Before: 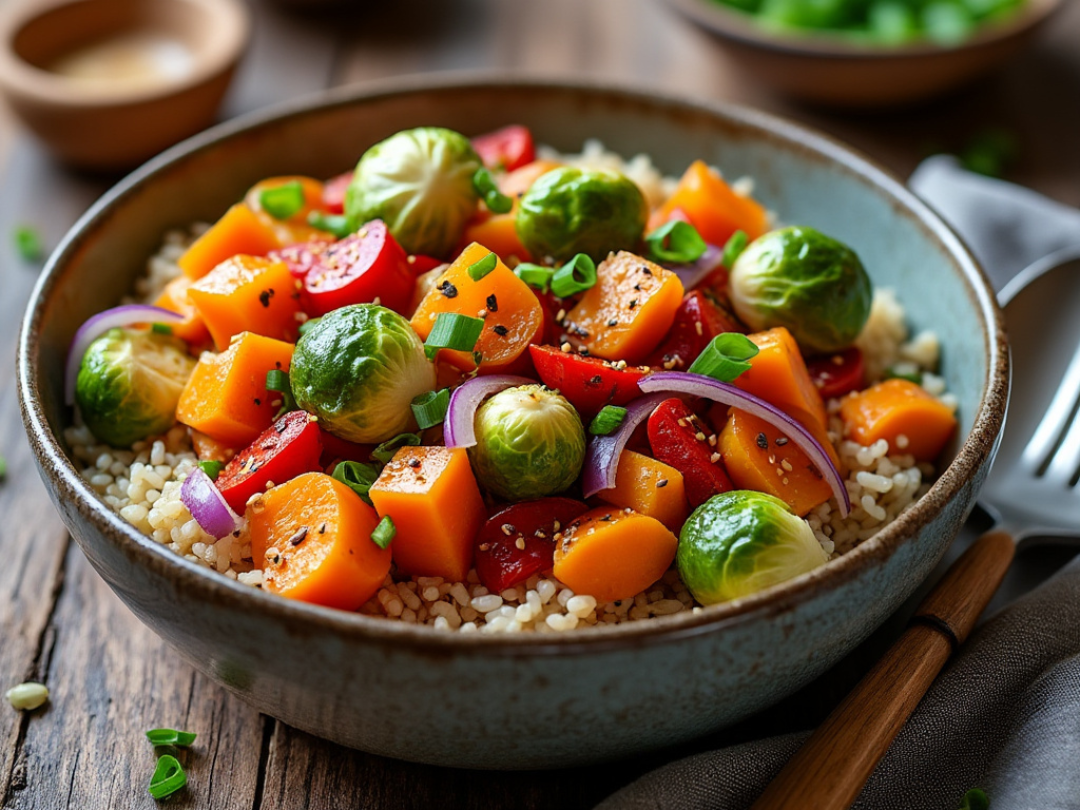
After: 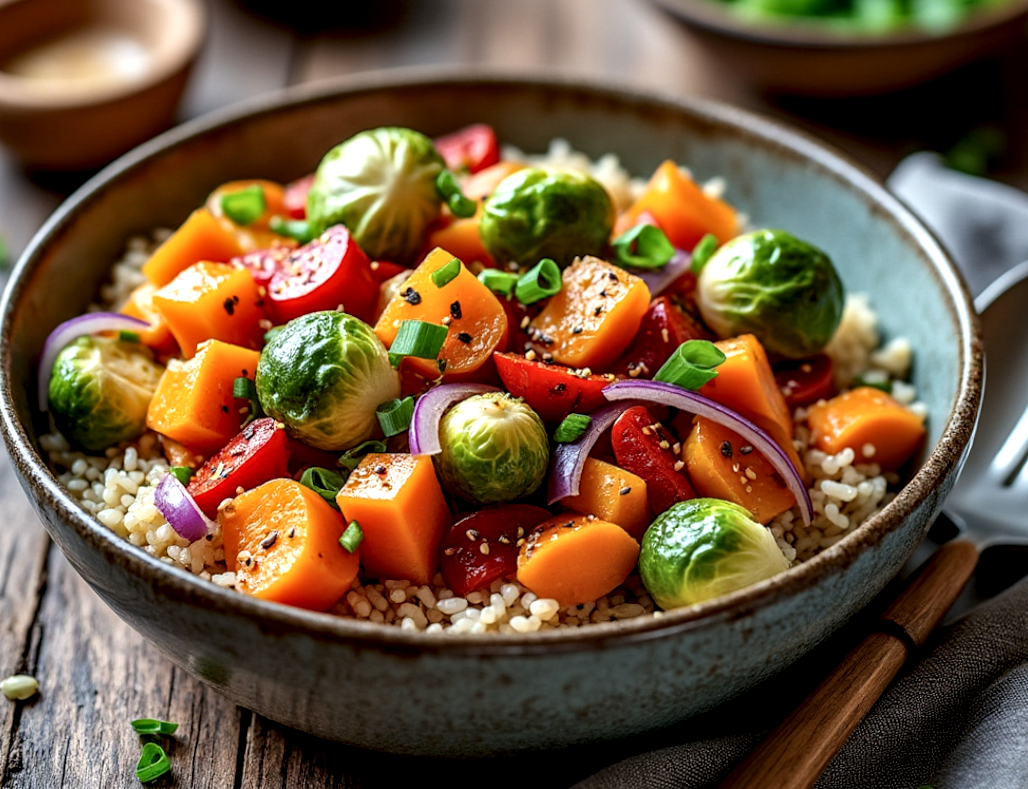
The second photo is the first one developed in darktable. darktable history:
rotate and perspective: rotation 0.074°, lens shift (vertical) 0.096, lens shift (horizontal) -0.041, crop left 0.043, crop right 0.952, crop top 0.024, crop bottom 0.979
local contrast: detail 160%
